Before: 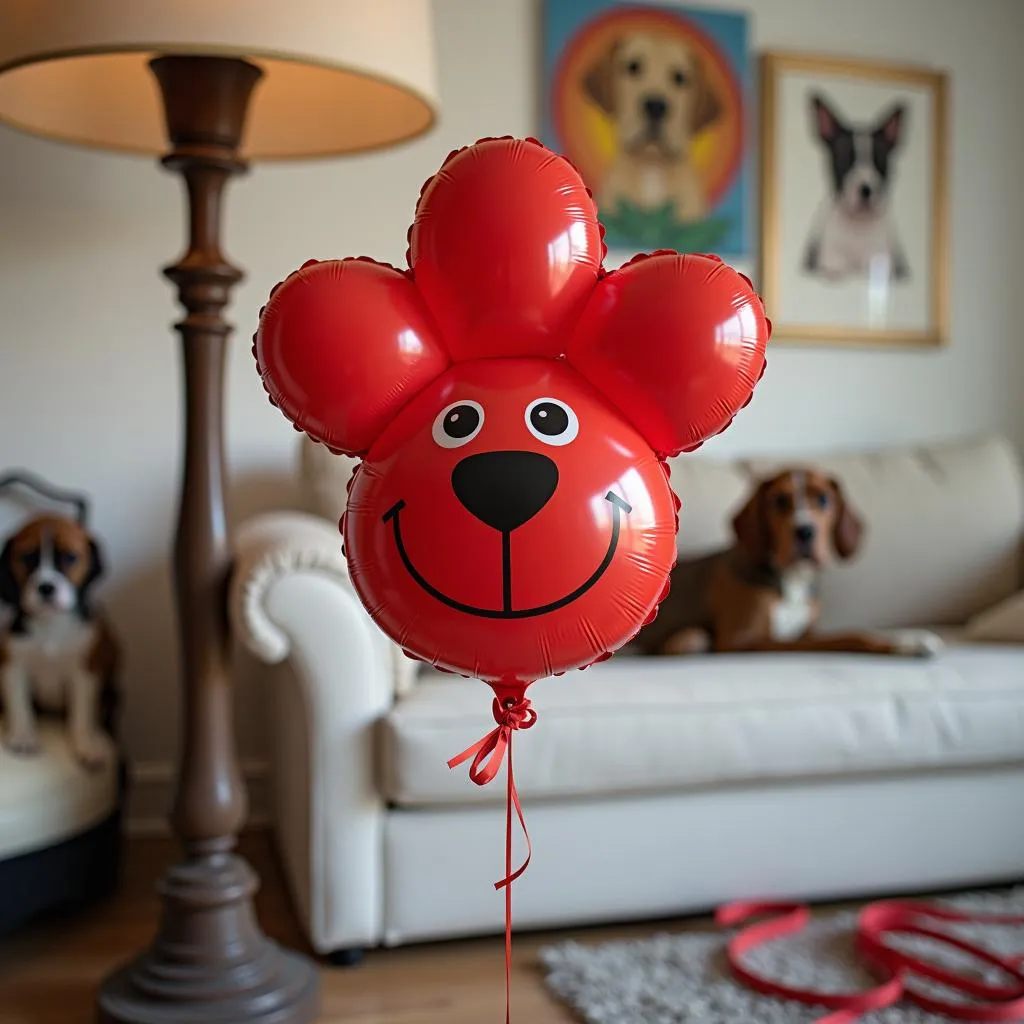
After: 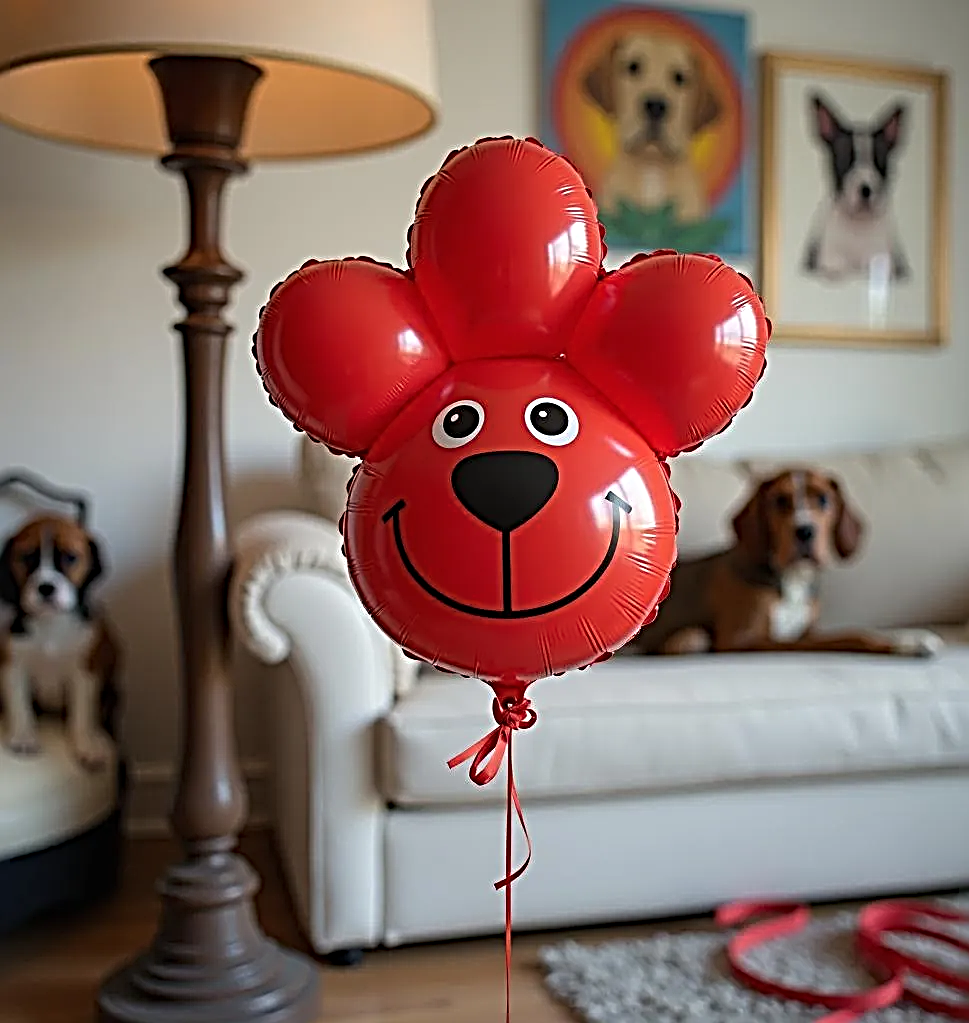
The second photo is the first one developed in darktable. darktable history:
sharpen: radius 3.738, amount 0.941
crop and rotate: left 0%, right 5.363%
